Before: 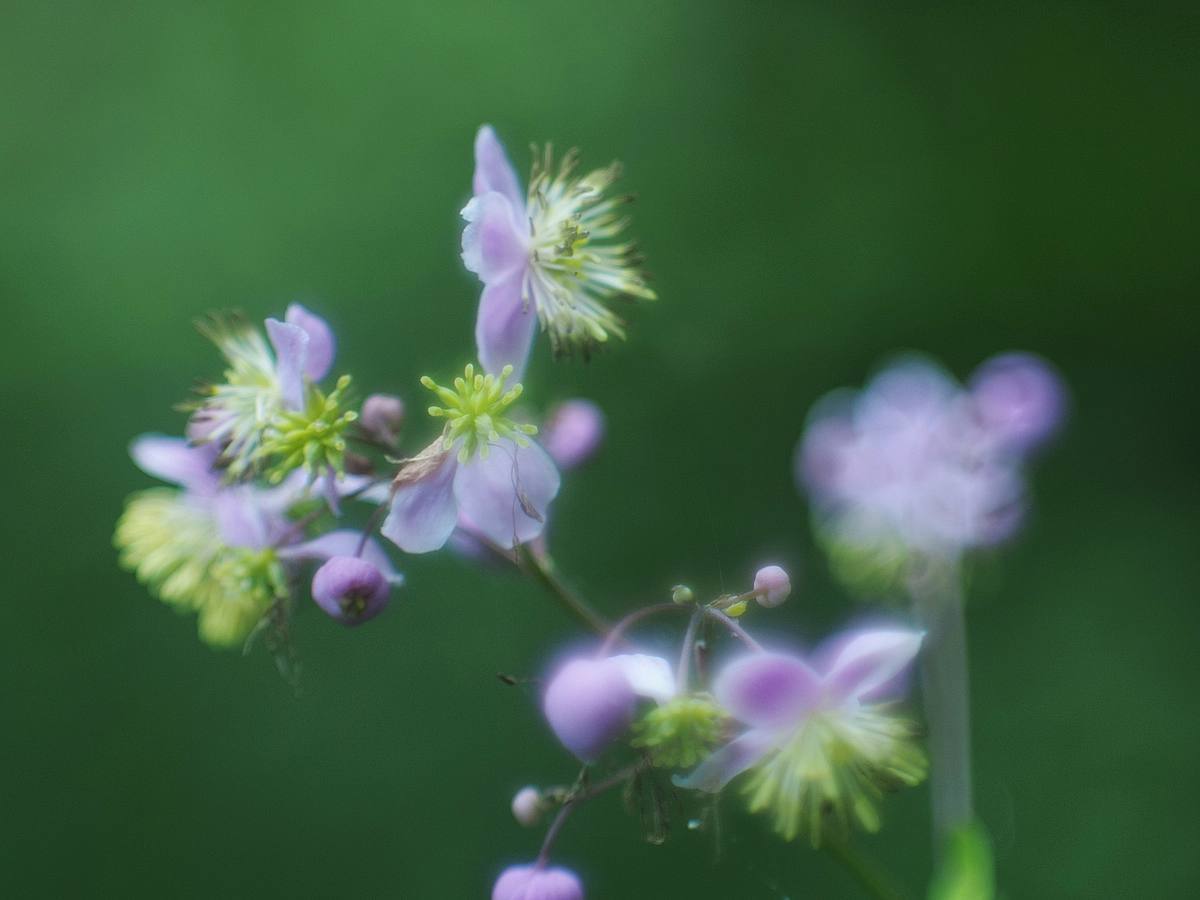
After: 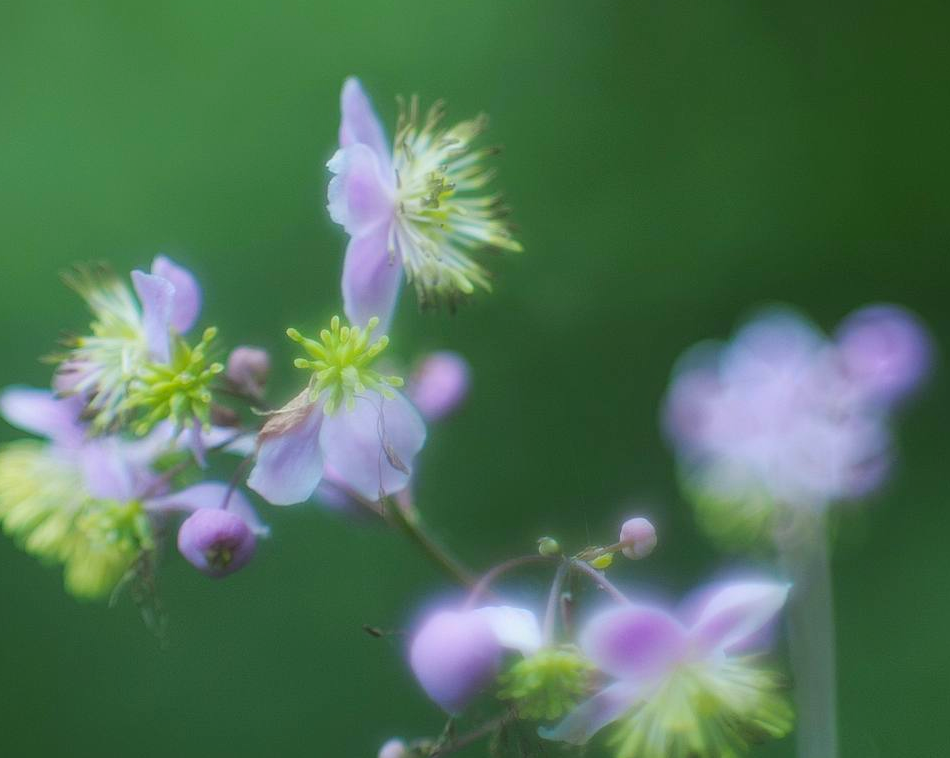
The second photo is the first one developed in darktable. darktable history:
contrast brightness saturation: contrast 0.03, brightness 0.06, saturation 0.13
contrast equalizer: y [[0.5, 0.488, 0.462, 0.461, 0.491, 0.5], [0.5 ×6], [0.5 ×6], [0 ×6], [0 ×6]]
crop: left 11.225%, top 5.381%, right 9.565%, bottom 10.314%
white balance: emerald 1
